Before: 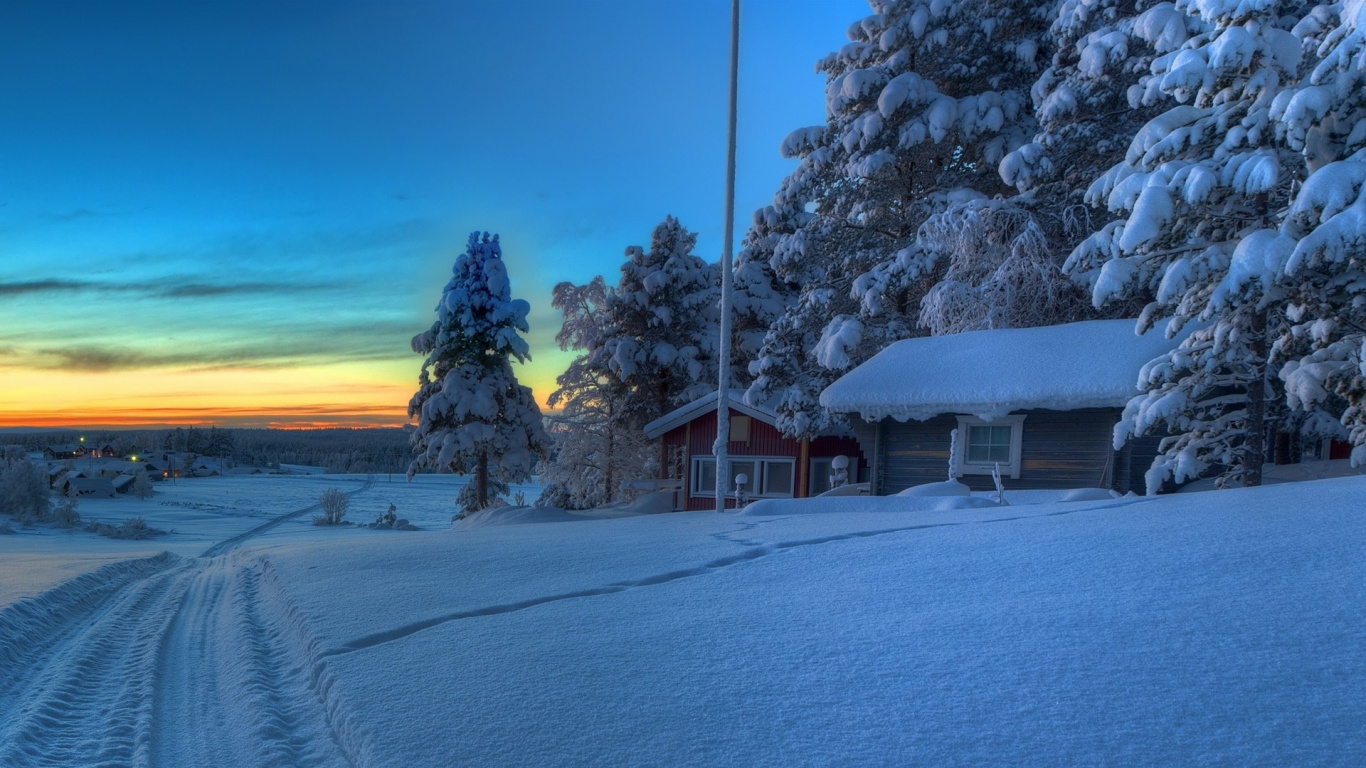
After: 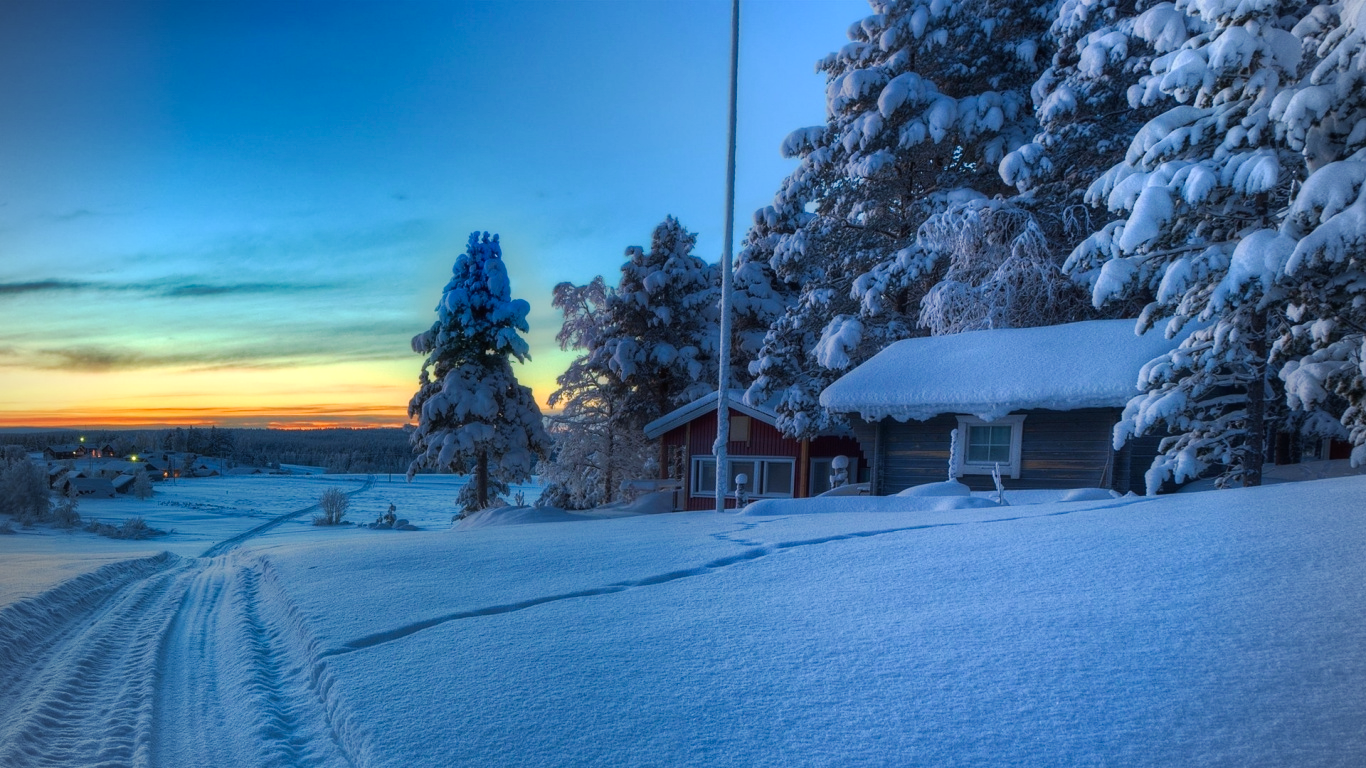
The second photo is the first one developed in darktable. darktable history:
vignetting: on, module defaults
exposure: exposure 0.195 EV, compensate highlight preservation false
tone curve: curves: ch0 [(0, 0.01) (0.037, 0.032) (0.131, 0.108) (0.275, 0.256) (0.483, 0.512) (0.61, 0.665) (0.696, 0.742) (0.792, 0.819) (0.911, 0.925) (0.997, 0.995)]; ch1 [(0, 0) (0.308, 0.29) (0.425, 0.411) (0.492, 0.488) (0.505, 0.503) (0.527, 0.531) (0.568, 0.594) (0.683, 0.702) (0.746, 0.77) (1, 1)]; ch2 [(0, 0) (0.246, 0.233) (0.36, 0.352) (0.415, 0.415) (0.485, 0.487) (0.502, 0.504) (0.525, 0.523) (0.539, 0.553) (0.587, 0.594) (0.636, 0.652) (0.711, 0.729) (0.845, 0.855) (0.998, 0.977)], preserve colors none
